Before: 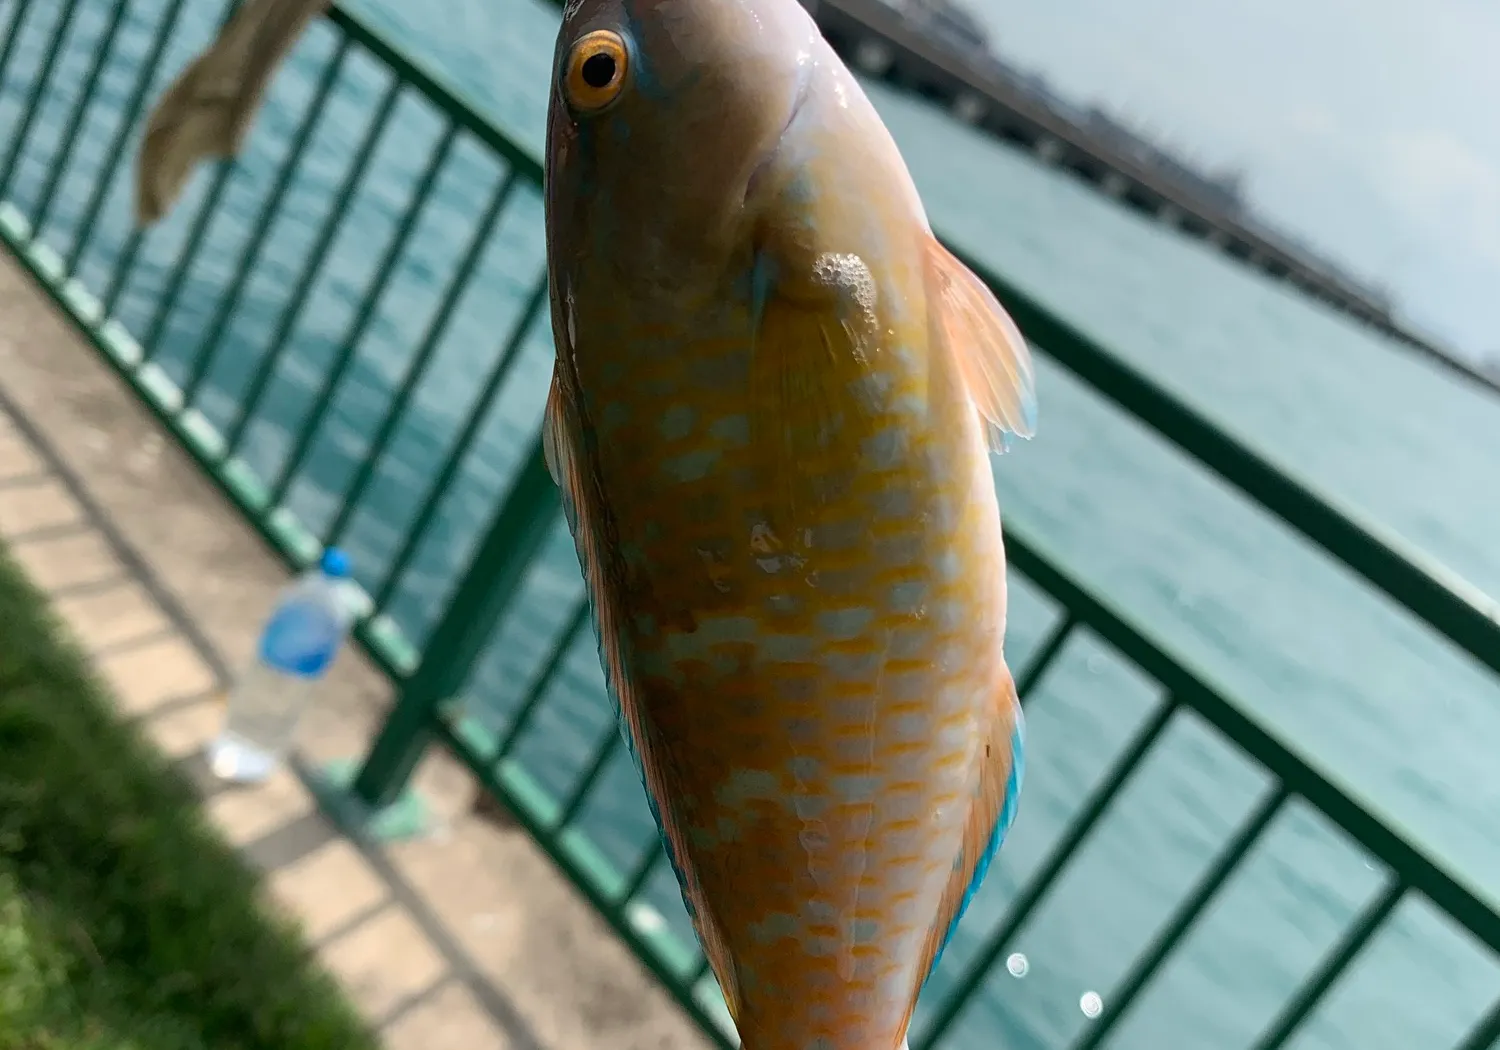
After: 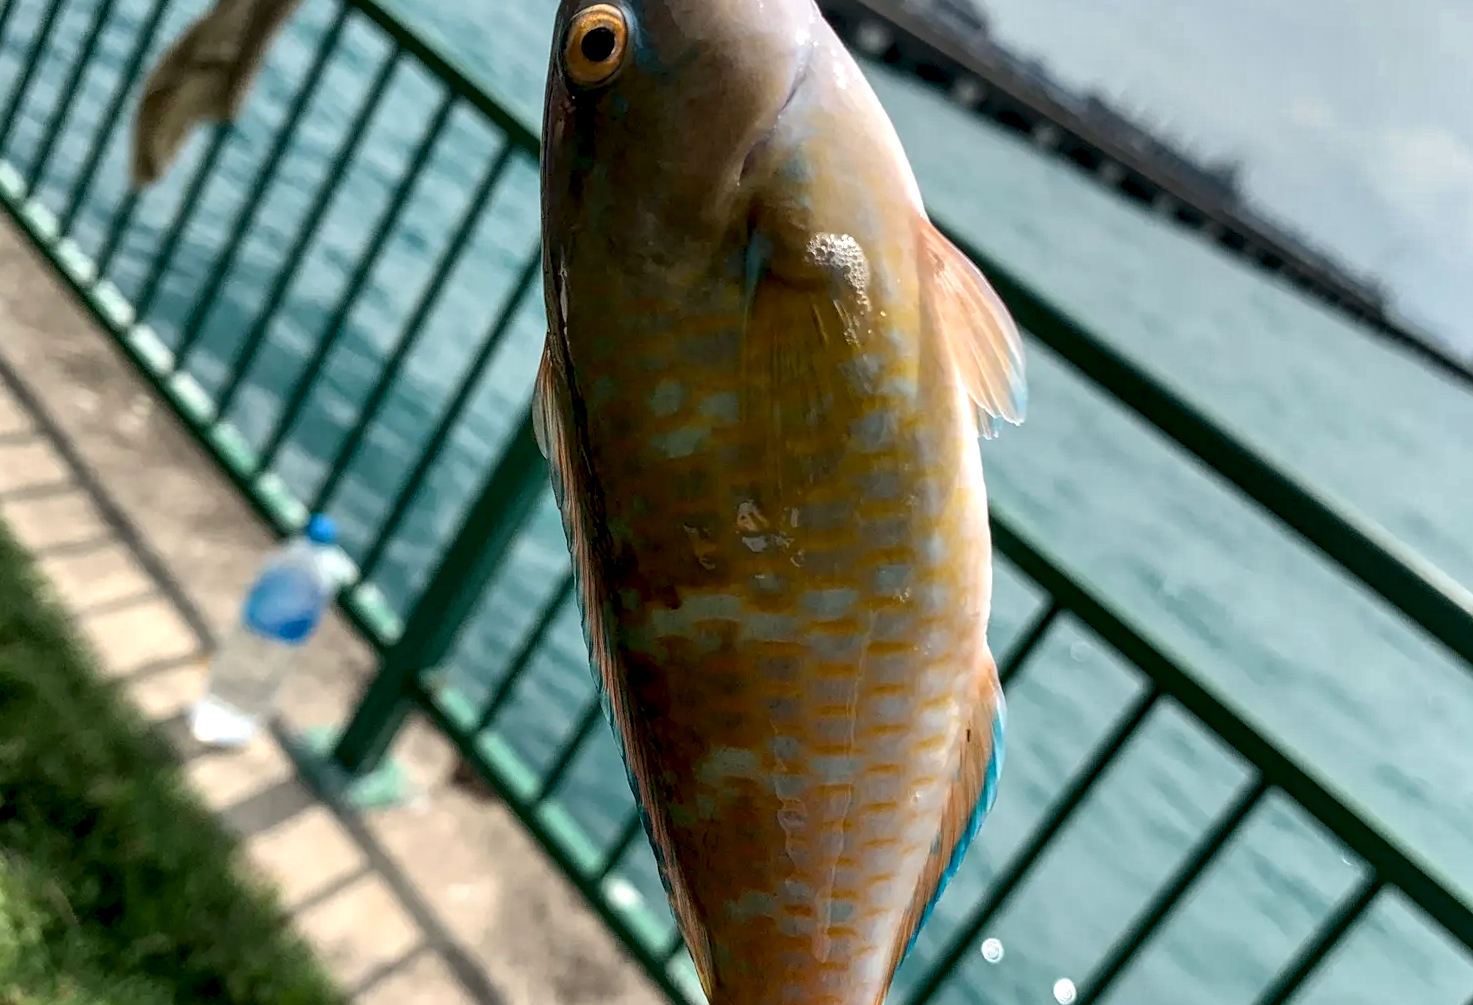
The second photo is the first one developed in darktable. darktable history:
local contrast: highlights 60%, shadows 60%, detail 160%
rotate and perspective: rotation 1.57°, crop left 0.018, crop right 0.982, crop top 0.039, crop bottom 0.961
shadows and highlights: soften with gaussian
